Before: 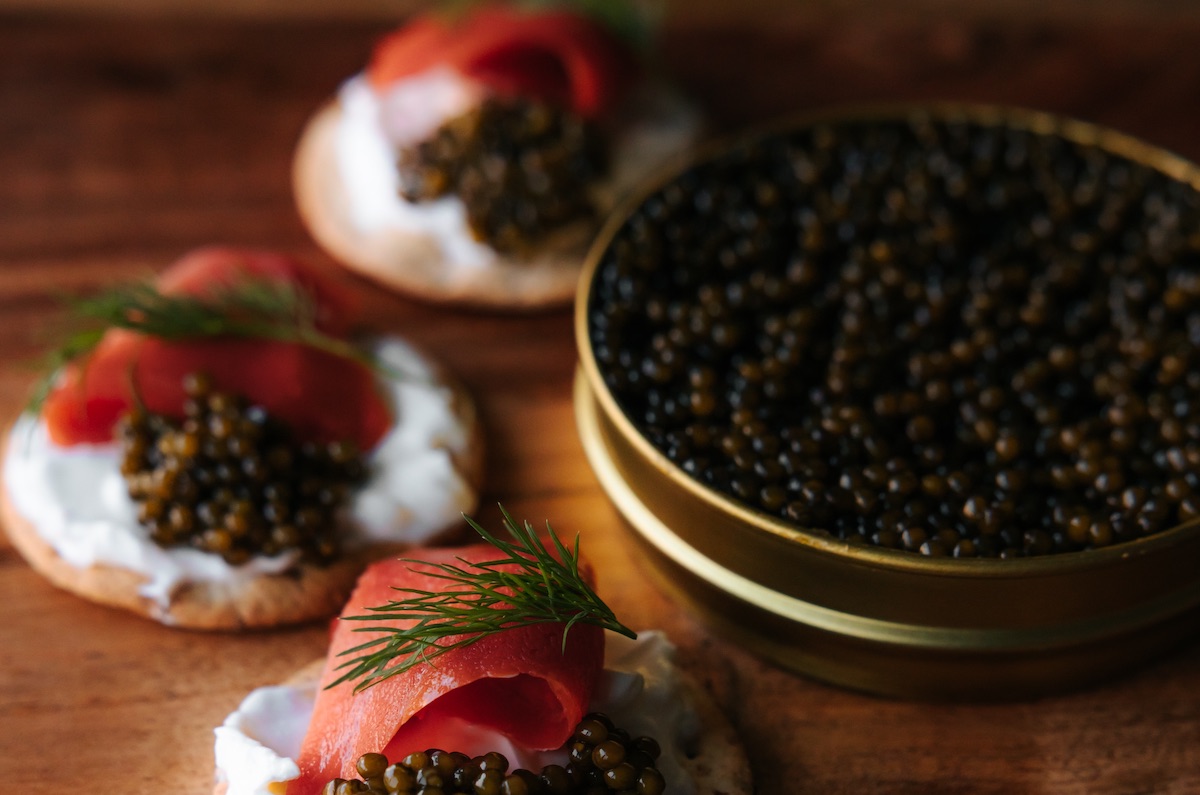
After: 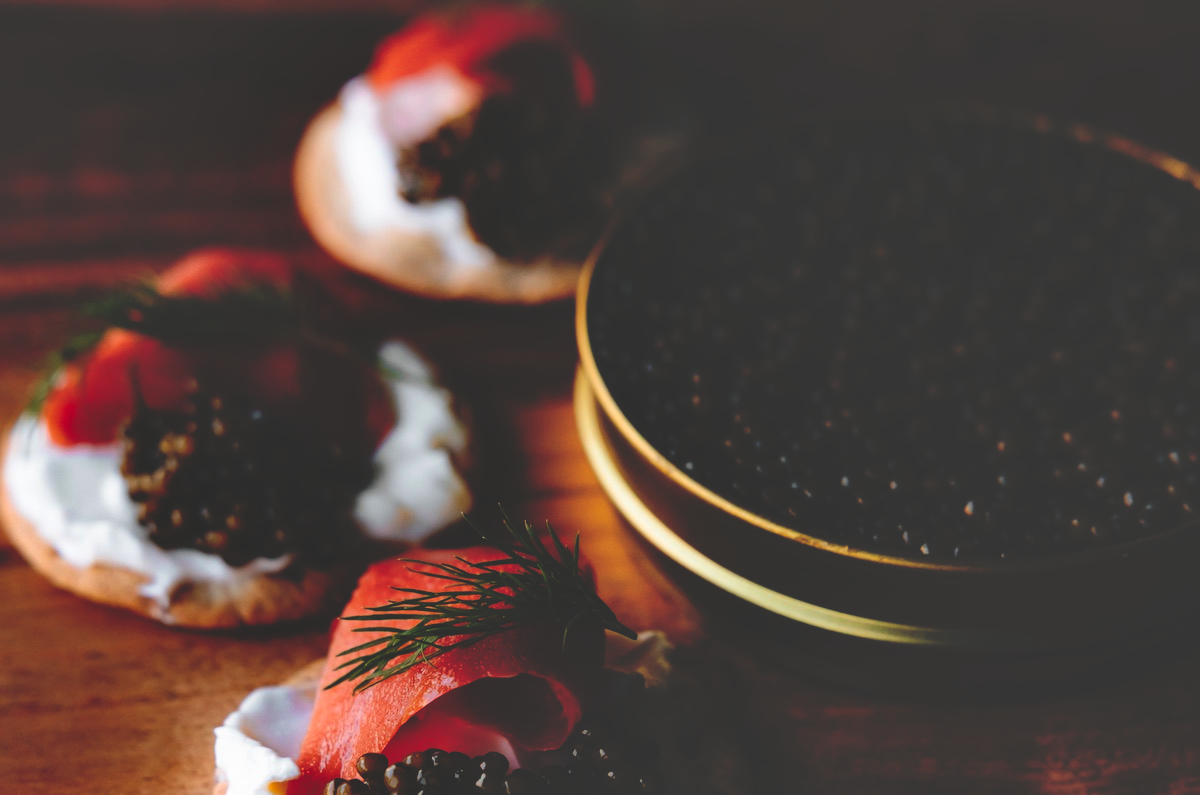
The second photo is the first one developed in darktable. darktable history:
base curve: curves: ch0 [(0, 0.02) (0.083, 0.036) (1, 1)], preserve colors none
shadows and highlights: shadows 48.3, highlights -41.82, soften with gaussian
